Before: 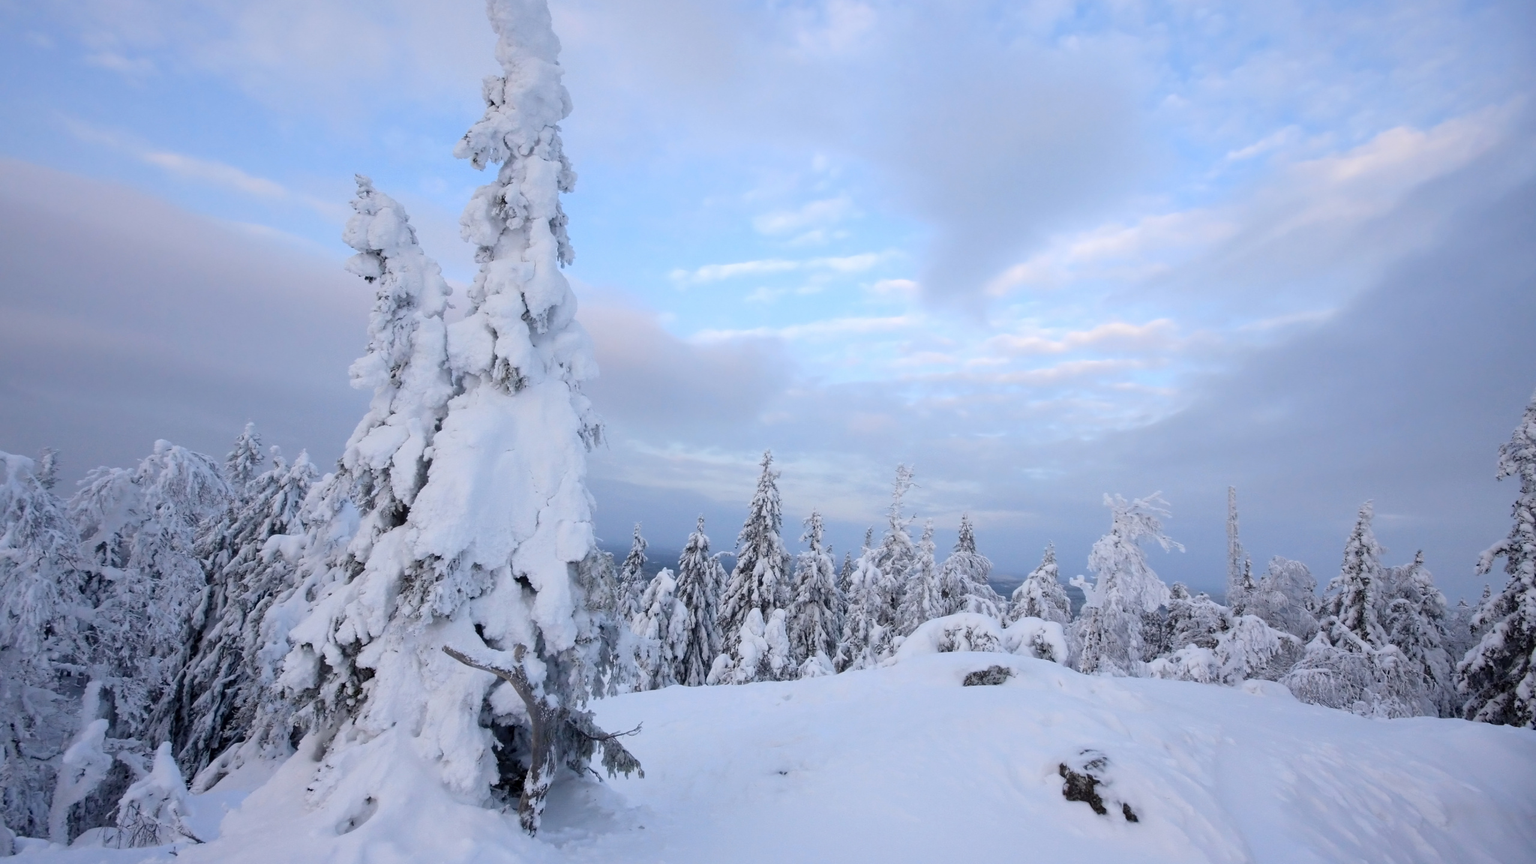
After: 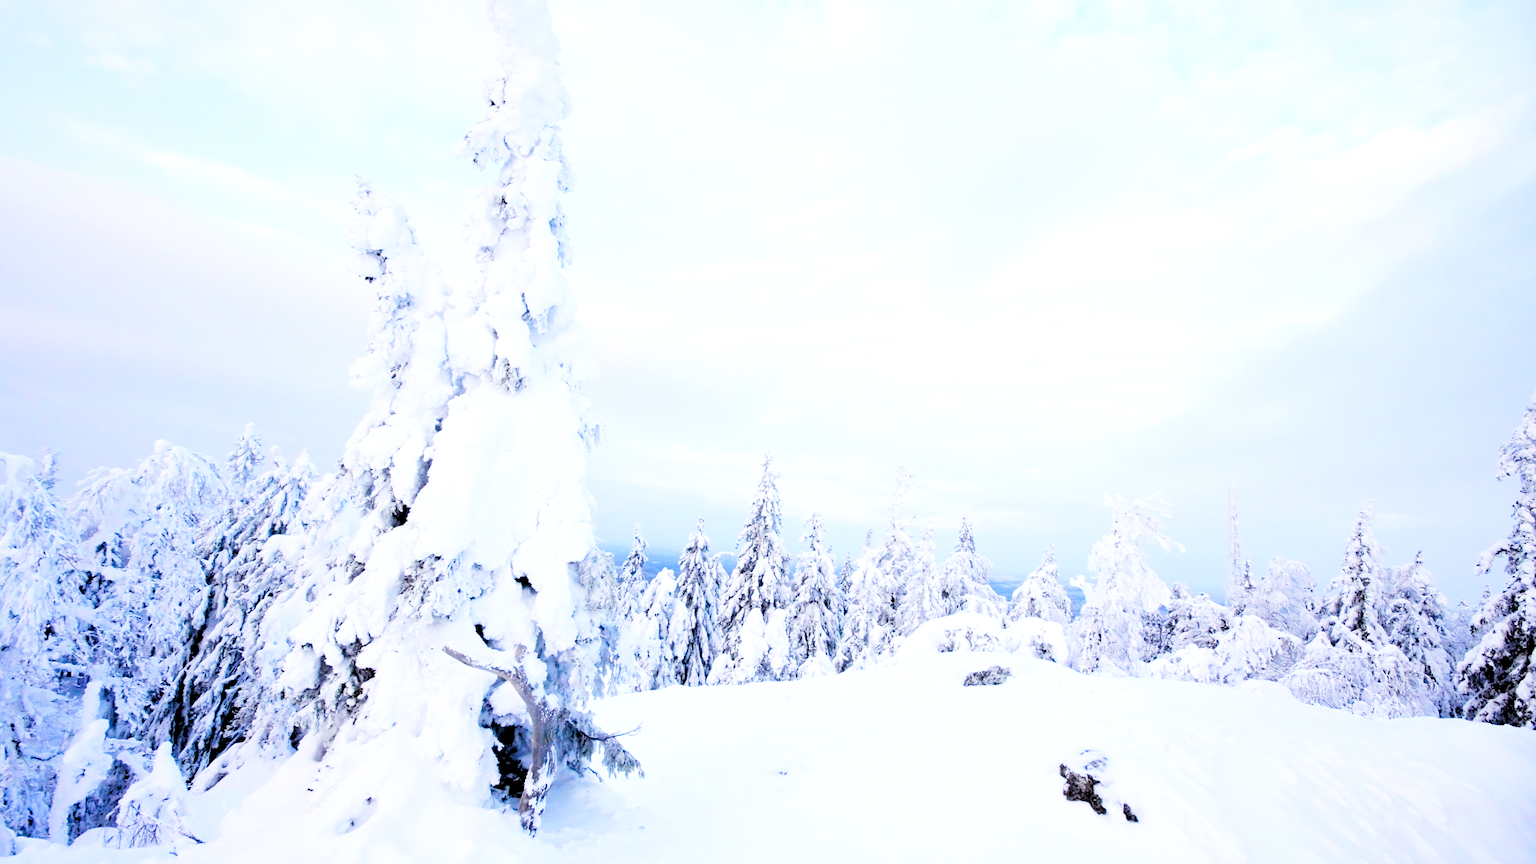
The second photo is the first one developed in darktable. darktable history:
levels: levels [0.072, 0.414, 0.976]
base curve: curves: ch0 [(0, 0) (0.007, 0.004) (0.027, 0.03) (0.046, 0.07) (0.207, 0.54) (0.442, 0.872) (0.673, 0.972) (1, 1)], preserve colors none
